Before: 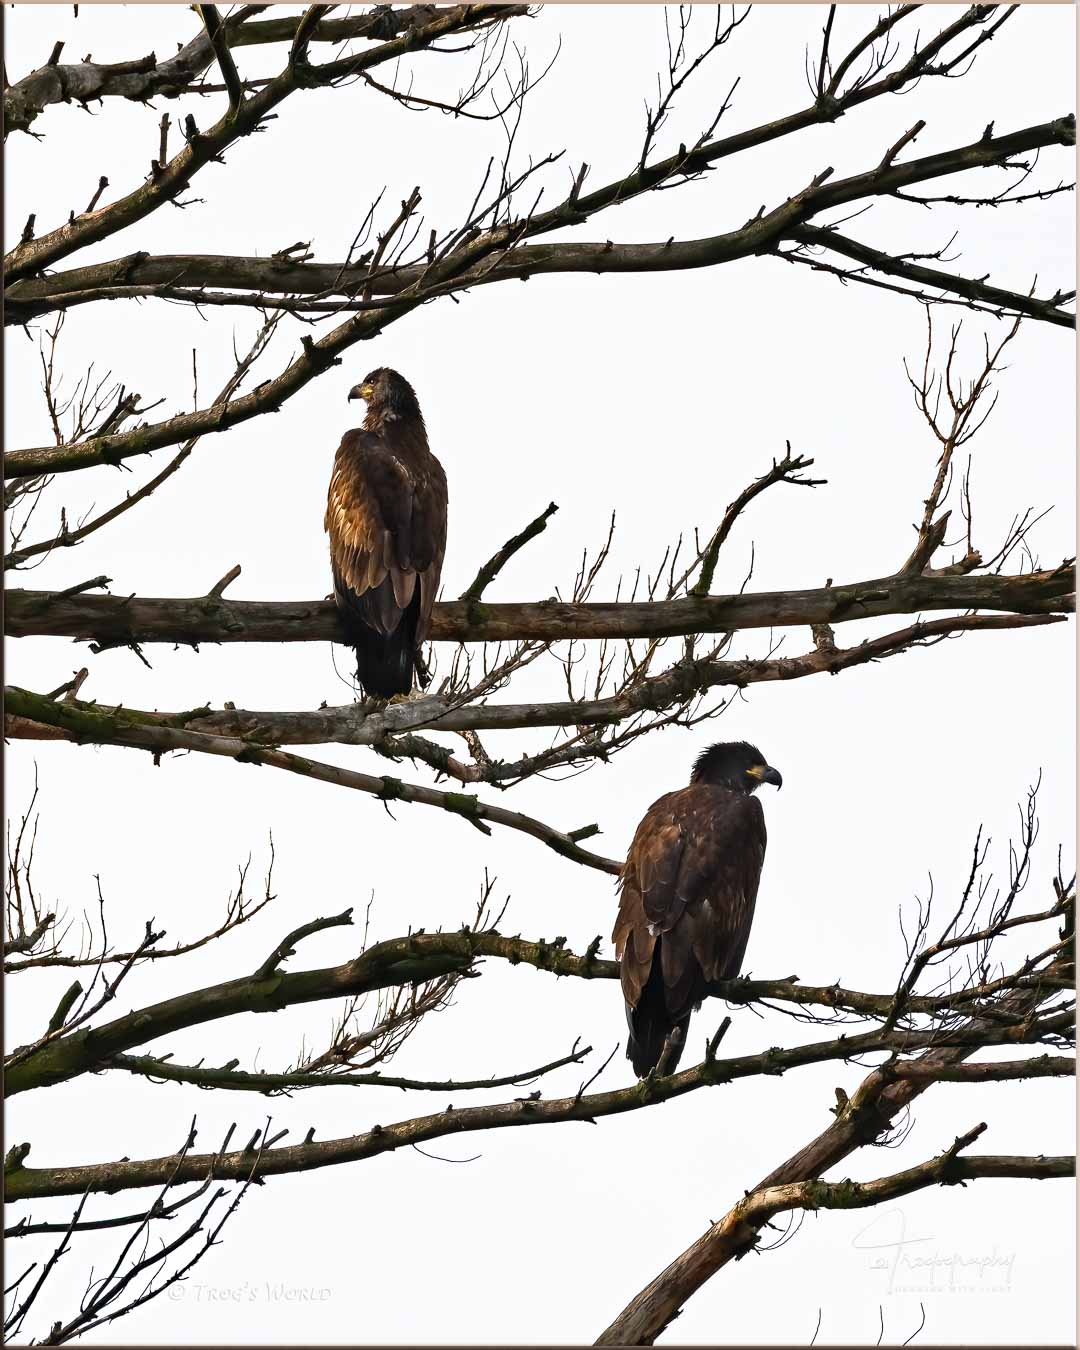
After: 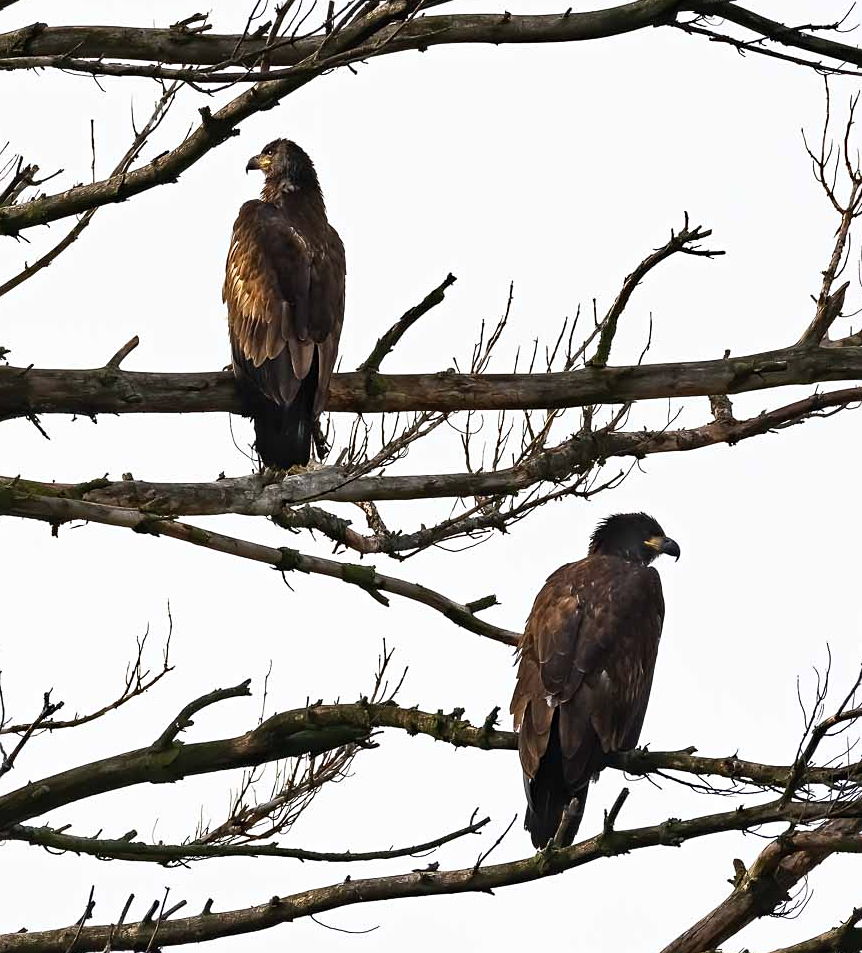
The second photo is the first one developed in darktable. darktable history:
crop: left 9.534%, top 16.971%, right 10.563%, bottom 12.406%
contrast brightness saturation: saturation -0.089
sharpen: amount 0.214
